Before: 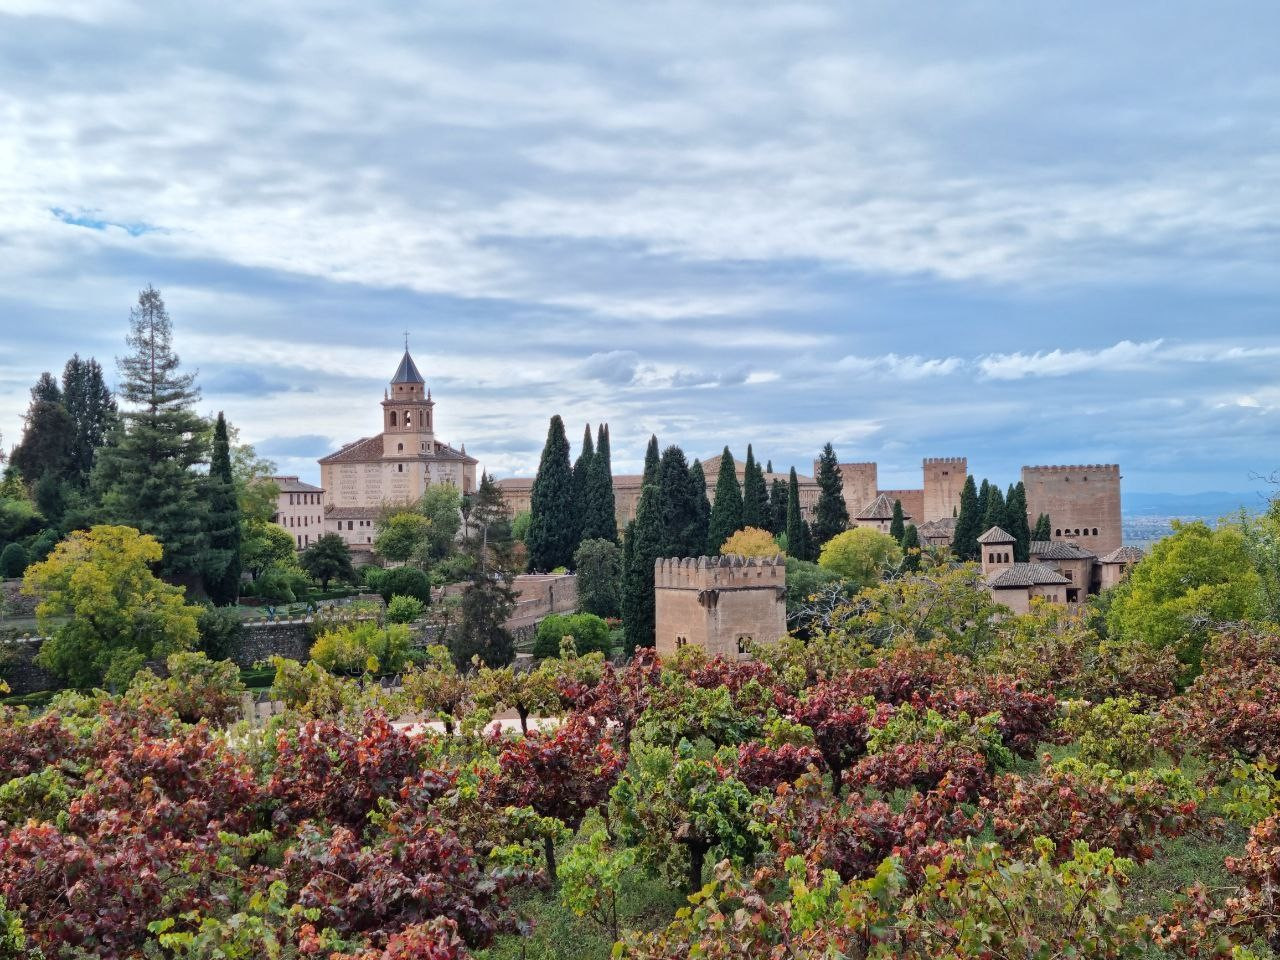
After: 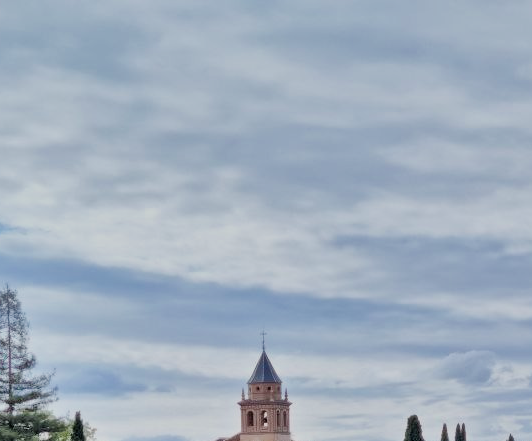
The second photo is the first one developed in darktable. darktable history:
exposure: black level correction 0.001, exposure 0.299 EV, compensate highlight preservation false
crop and rotate: left 11.246%, top 0.053%, right 47.14%, bottom 53.973%
shadows and highlights: low approximation 0.01, soften with gaussian
filmic rgb: black relative exposure -7.47 EV, white relative exposure 4.86 EV, threshold 2.96 EV, hardness 3.4, enable highlight reconstruction true
